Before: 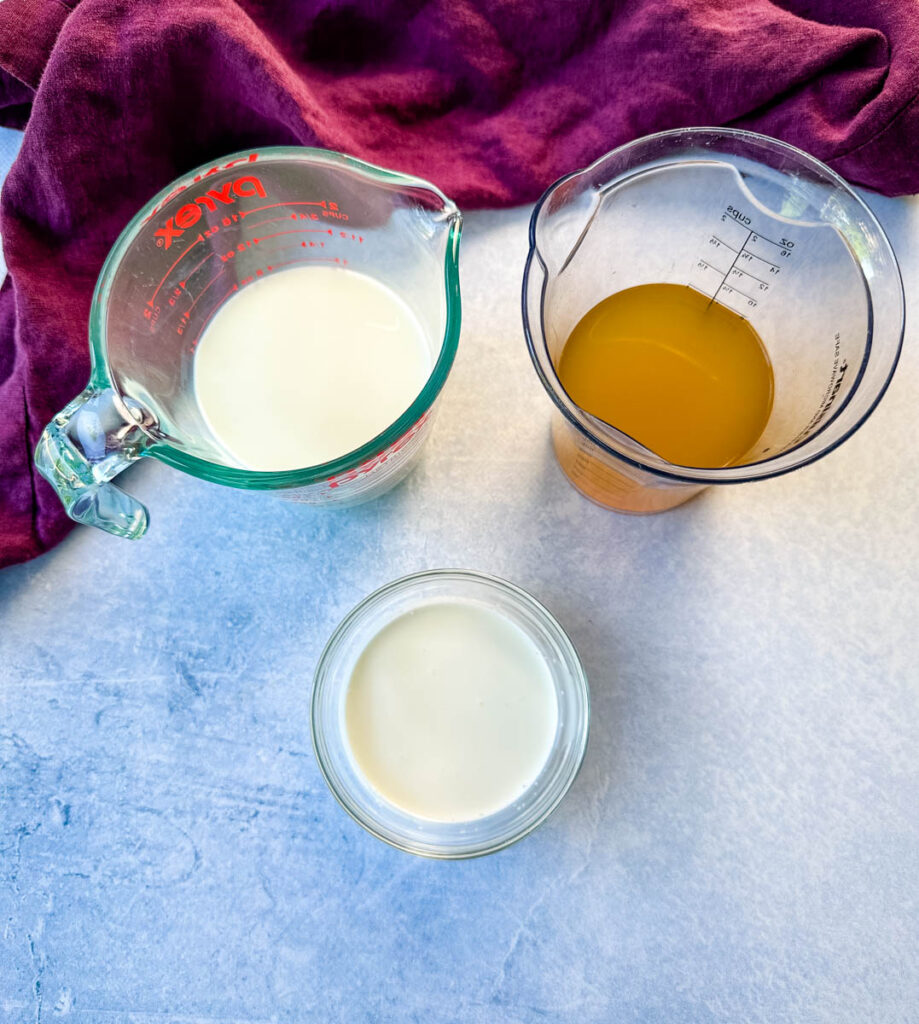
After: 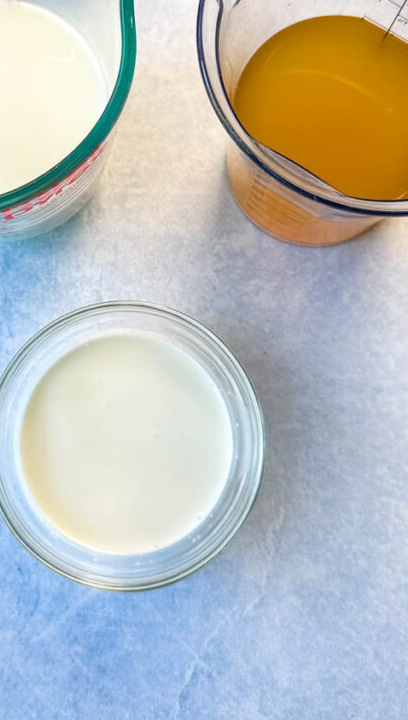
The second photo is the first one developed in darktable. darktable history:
exposure: compensate highlight preservation false
fill light: on, module defaults
crop: left 35.432%, top 26.233%, right 20.145%, bottom 3.432%
